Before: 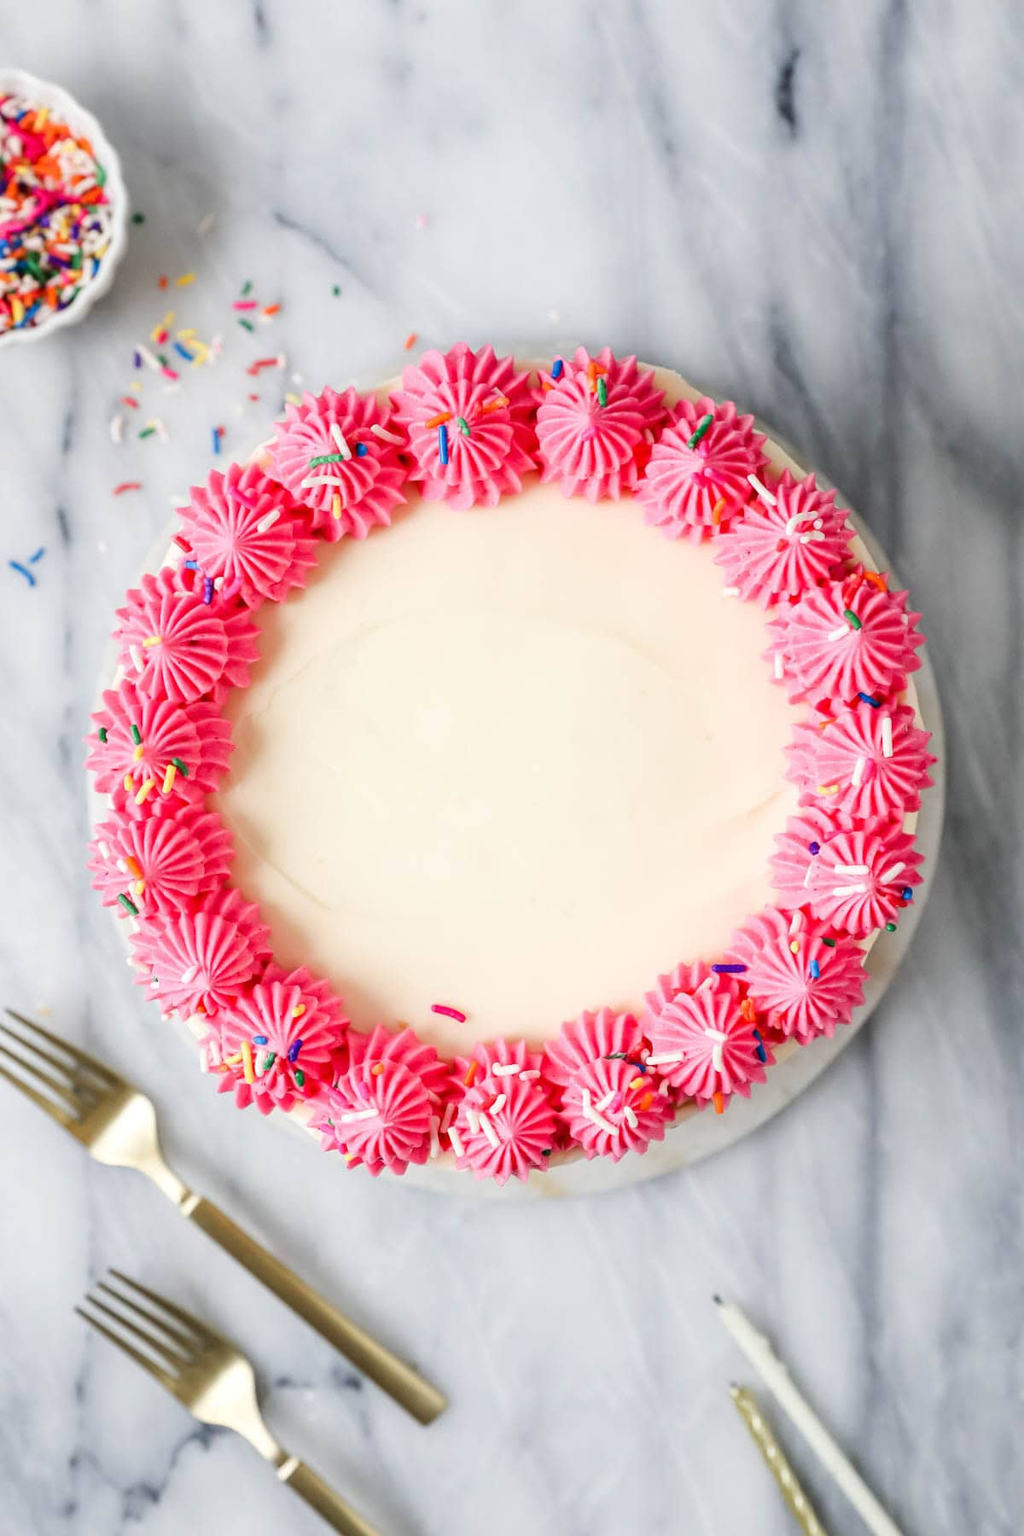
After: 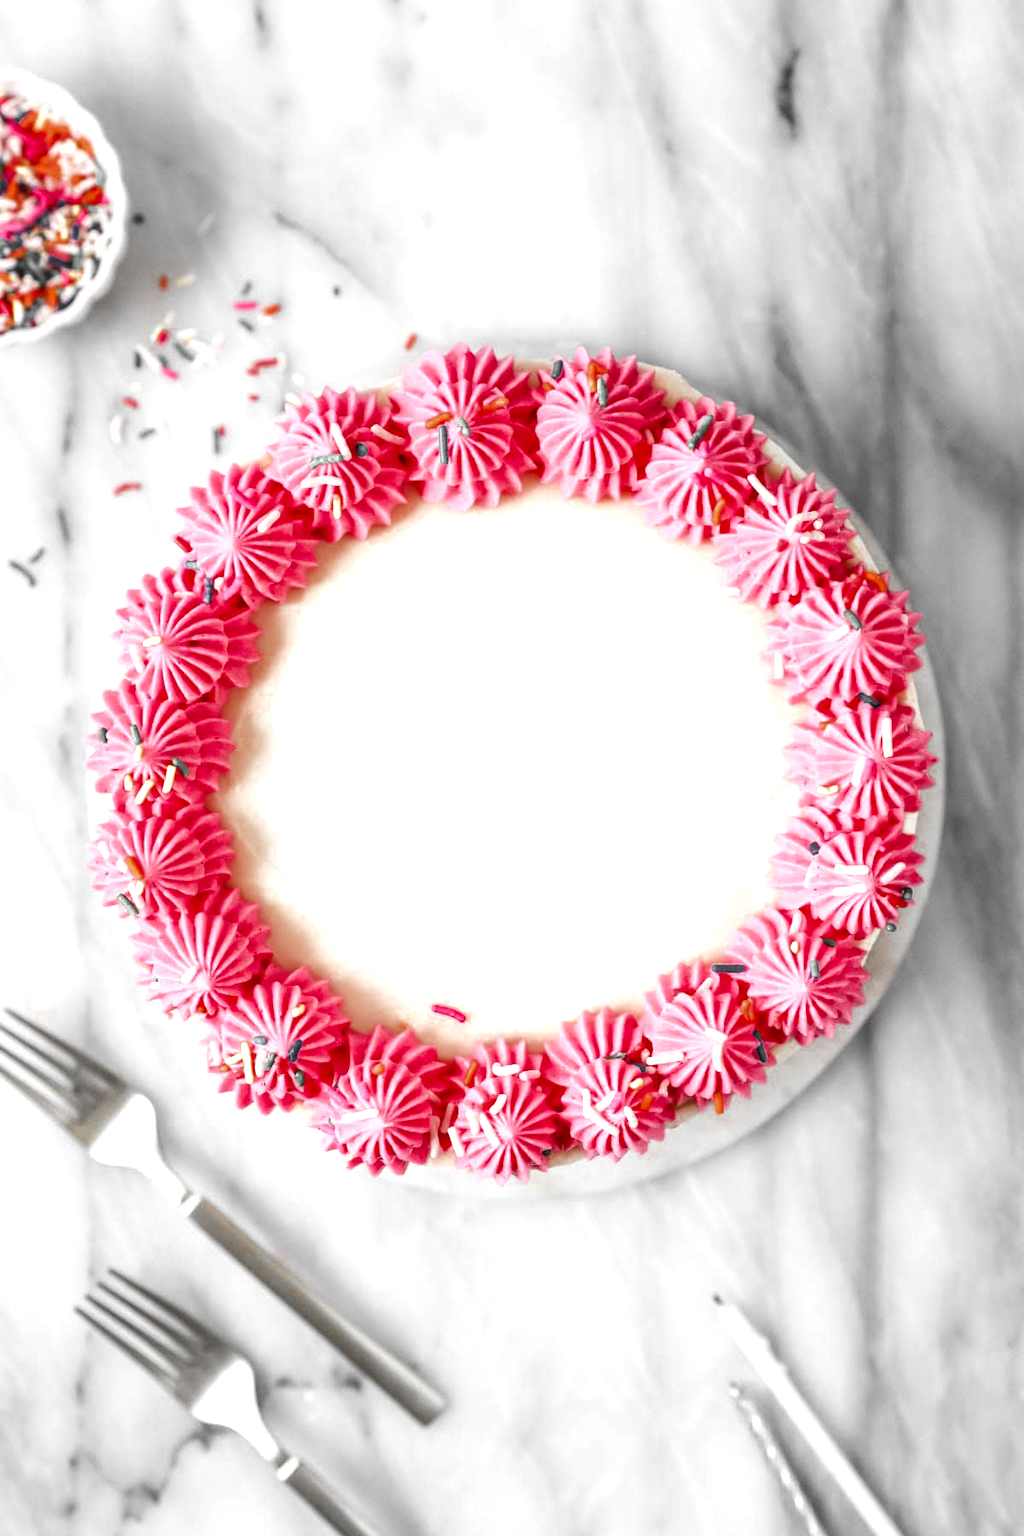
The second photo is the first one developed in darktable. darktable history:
color correction: saturation 0.8
local contrast: detail 110%
color zones: curves: ch0 [(0, 0.497) (0.096, 0.361) (0.221, 0.538) (0.429, 0.5) (0.571, 0.5) (0.714, 0.5) (0.857, 0.5) (1, 0.497)]; ch1 [(0, 0.5) (0.143, 0.5) (0.257, -0.002) (0.429, 0.04) (0.571, -0.001) (0.714, -0.015) (0.857, 0.024) (1, 0.5)]
exposure: black level correction 0.001, exposure 0.5 EV, compensate exposure bias true, compensate highlight preservation false
